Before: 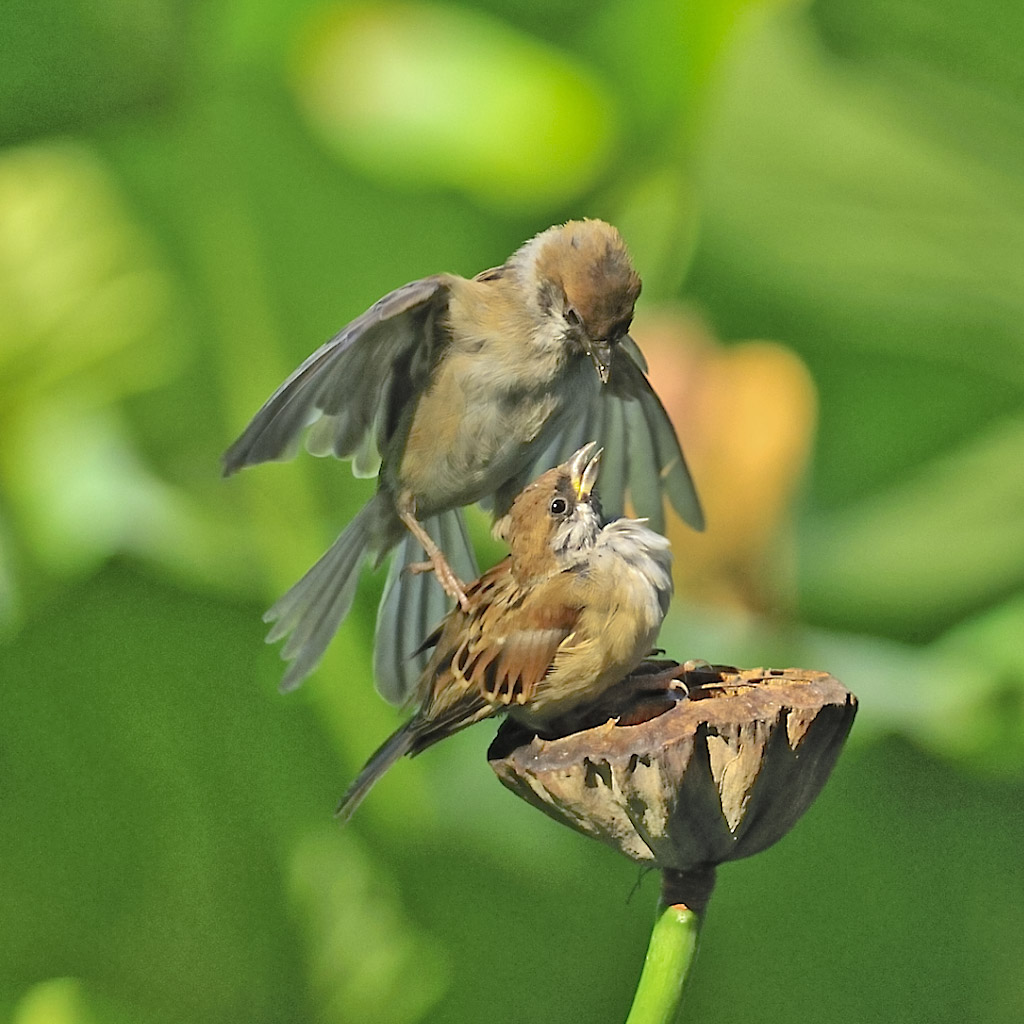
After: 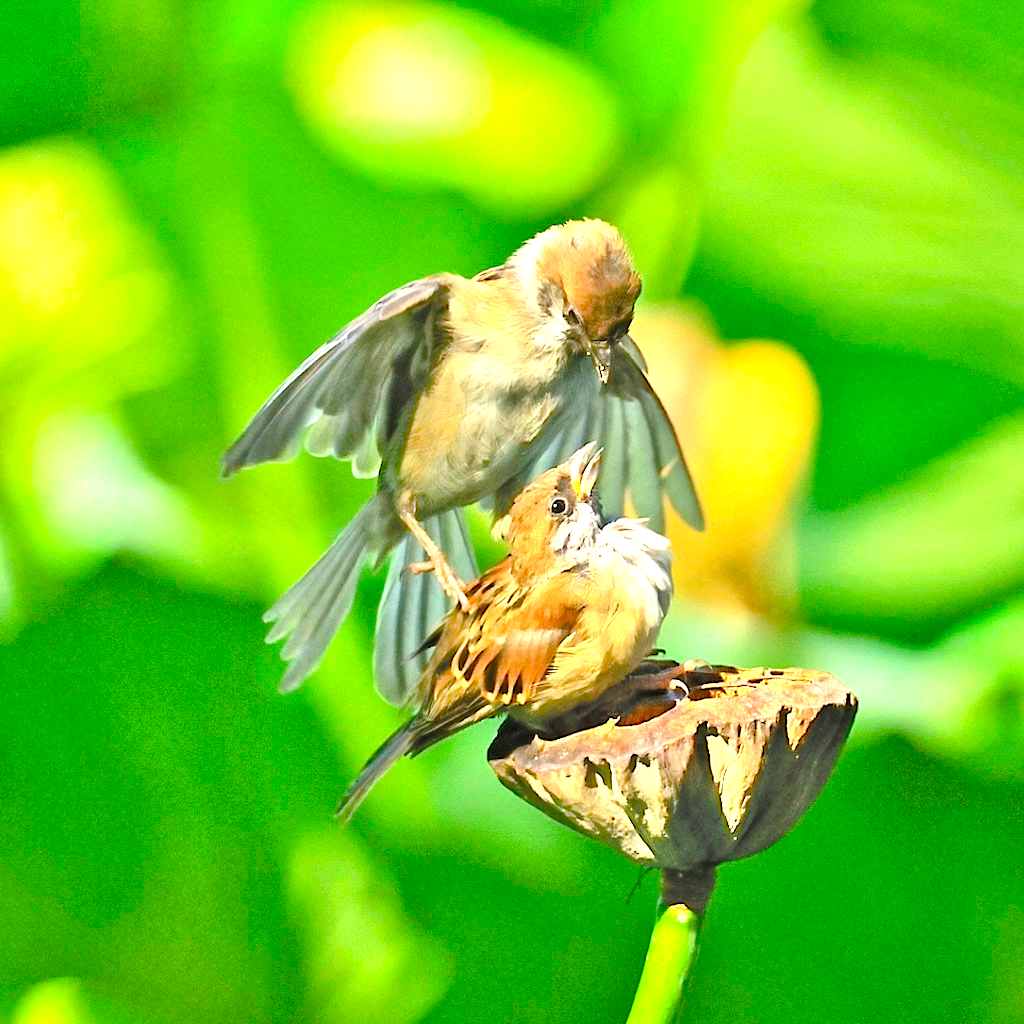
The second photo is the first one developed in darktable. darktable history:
exposure: black level correction 0, exposure 0.953 EV, compensate exposure bias true, compensate highlight preservation false
color balance rgb: perceptual saturation grading › global saturation 40.379%, perceptual saturation grading › highlights -25.875%, perceptual saturation grading › mid-tones 34.372%, perceptual saturation grading › shadows 35.496%
